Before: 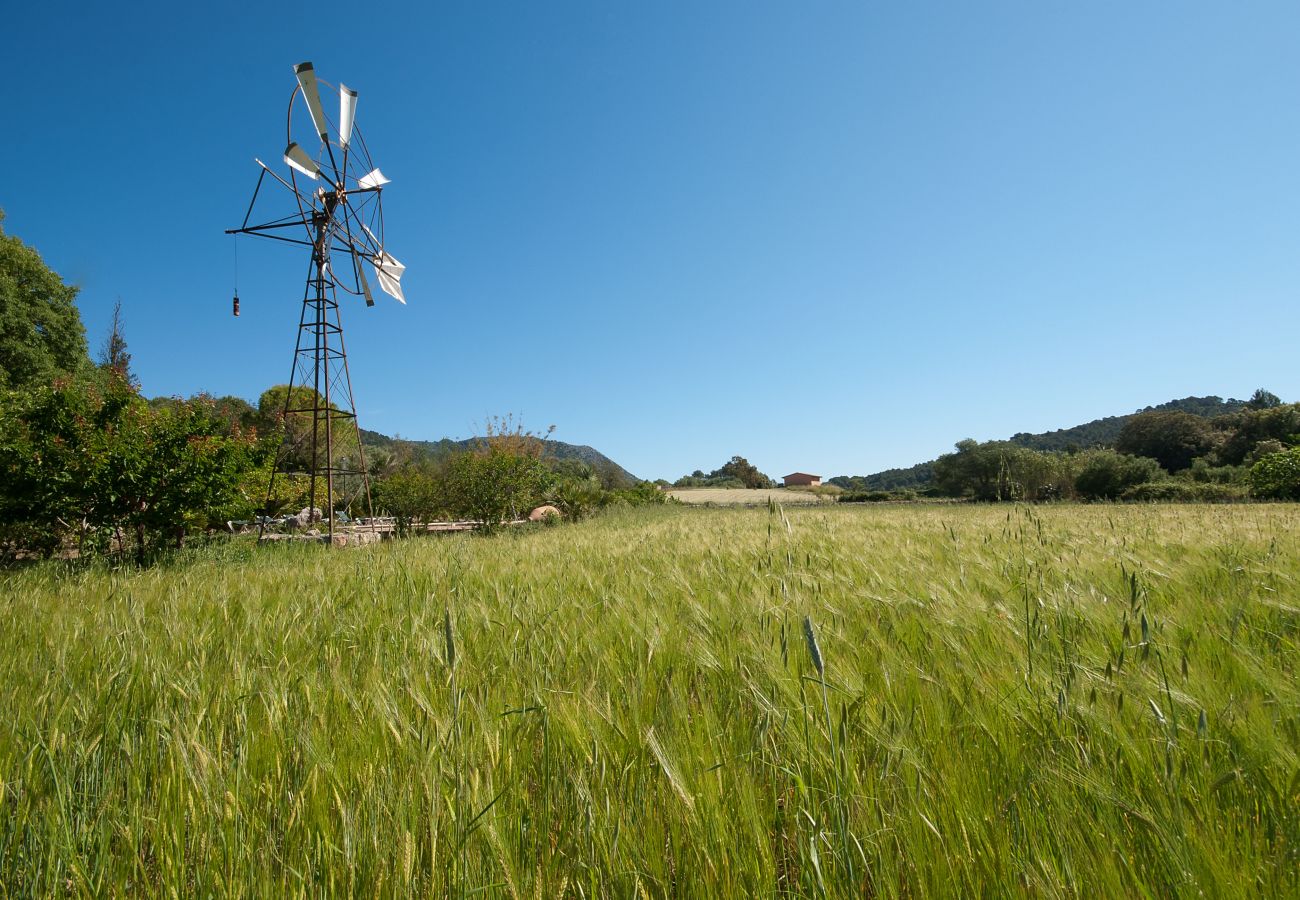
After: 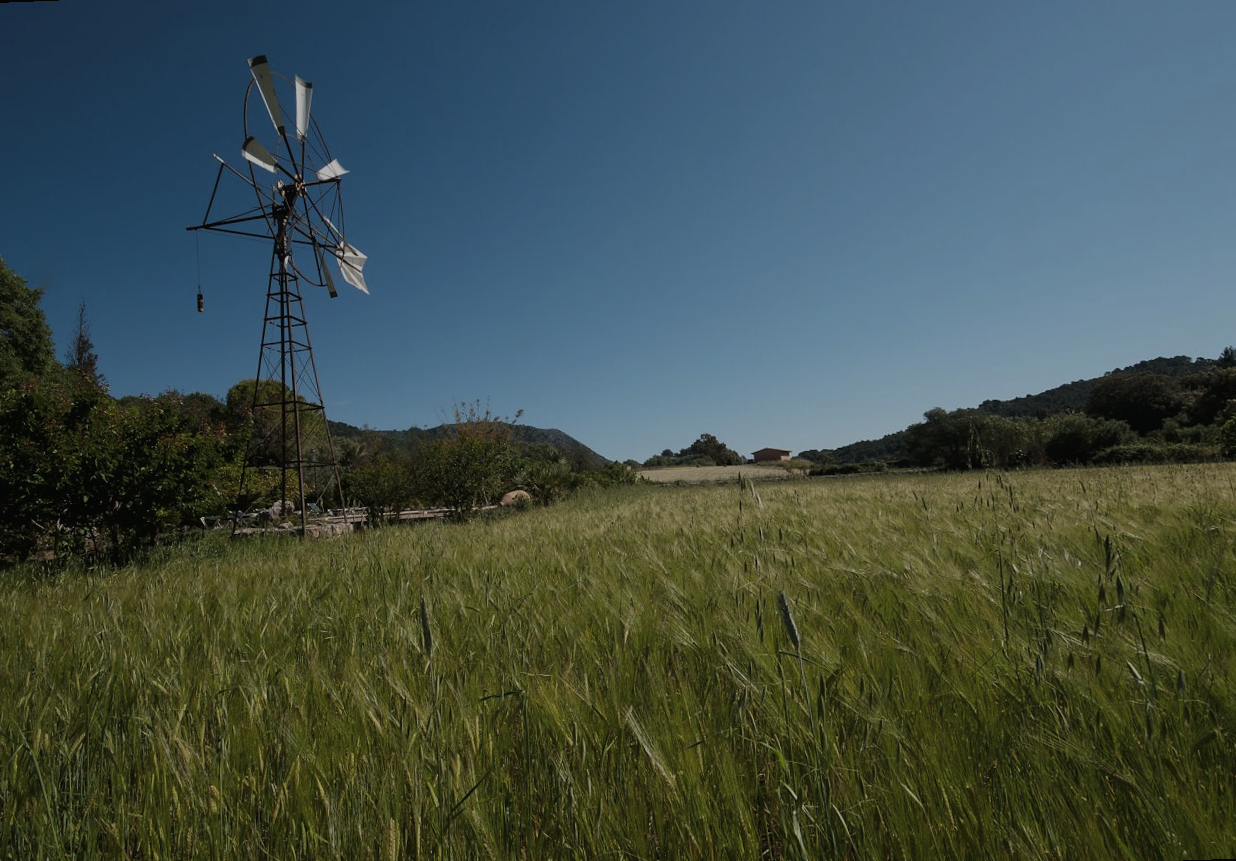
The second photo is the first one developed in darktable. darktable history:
exposure: black level correction 0, exposure -0.721 EV, compensate highlight preservation false
shadows and highlights: shadows -20, white point adjustment -2, highlights -35
tone curve: curves: ch0 [(0, 0) (0.153, 0.056) (1, 1)], color space Lab, linked channels, preserve colors none
contrast brightness saturation: contrast -0.1, saturation -0.1
rotate and perspective: rotation -2.12°, lens shift (vertical) 0.009, lens shift (horizontal) -0.008, automatic cropping original format, crop left 0.036, crop right 0.964, crop top 0.05, crop bottom 0.959
